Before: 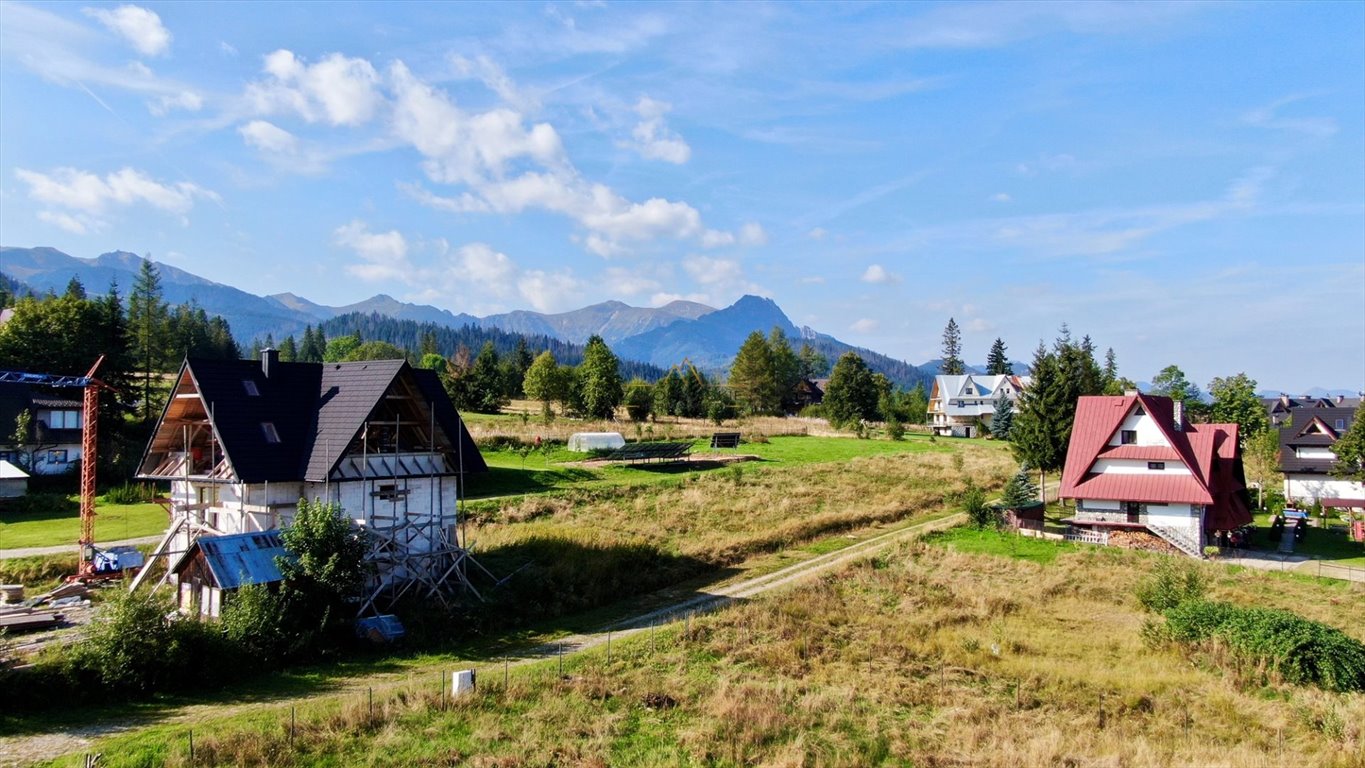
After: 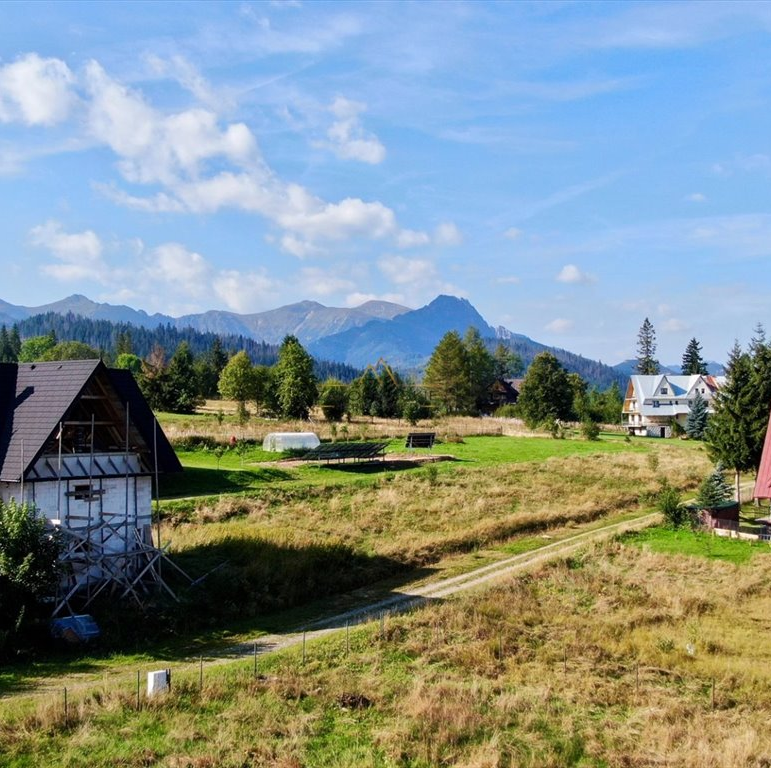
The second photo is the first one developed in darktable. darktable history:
crop and rotate: left 22.408%, right 21.051%
